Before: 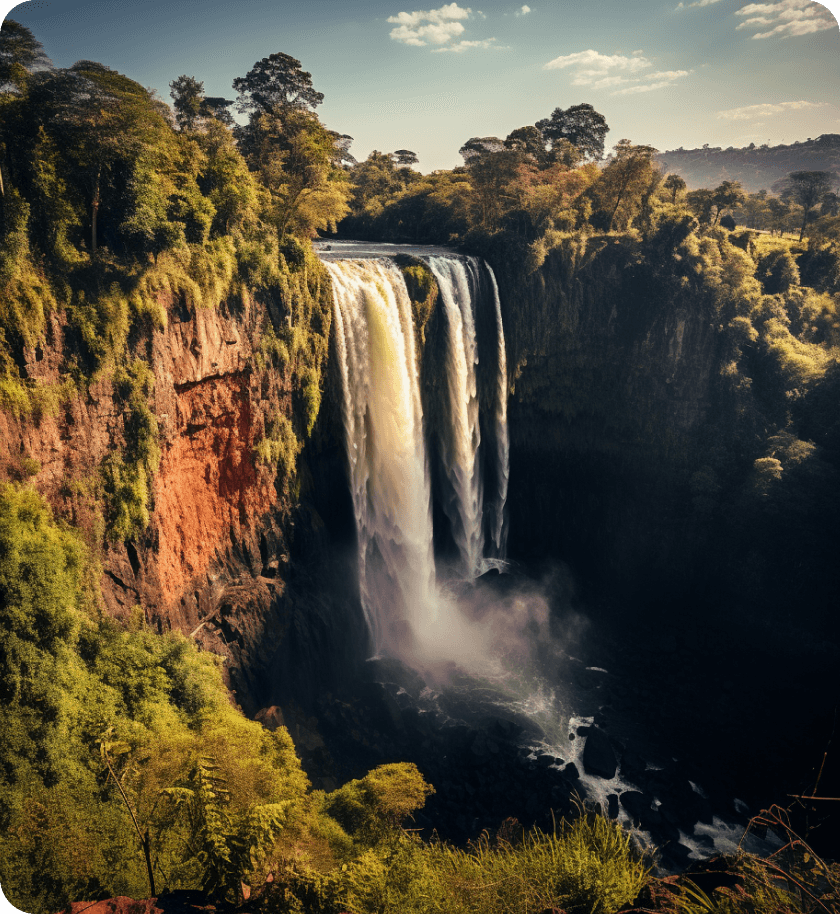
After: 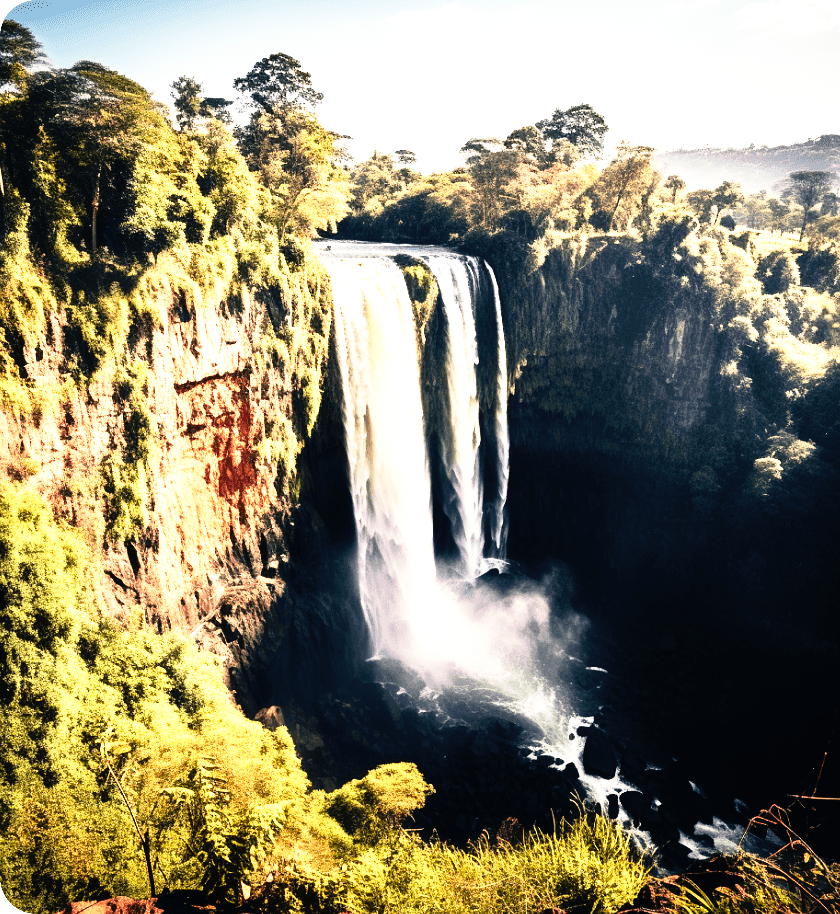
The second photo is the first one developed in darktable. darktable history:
tone equalizer: -8 EV -0.741 EV, -7 EV -0.673 EV, -6 EV -0.637 EV, -5 EV -0.379 EV, -3 EV 0.39 EV, -2 EV 0.6 EV, -1 EV 0.675 EV, +0 EV 0.781 EV, edges refinement/feathering 500, mask exposure compensation -1.57 EV, preserve details no
base curve: curves: ch0 [(0, 0) (0.012, 0.01) (0.073, 0.168) (0.31, 0.711) (0.645, 0.957) (1, 1)], preserve colors none
exposure: black level correction 0, exposure 0.896 EV, compensate highlight preservation false
